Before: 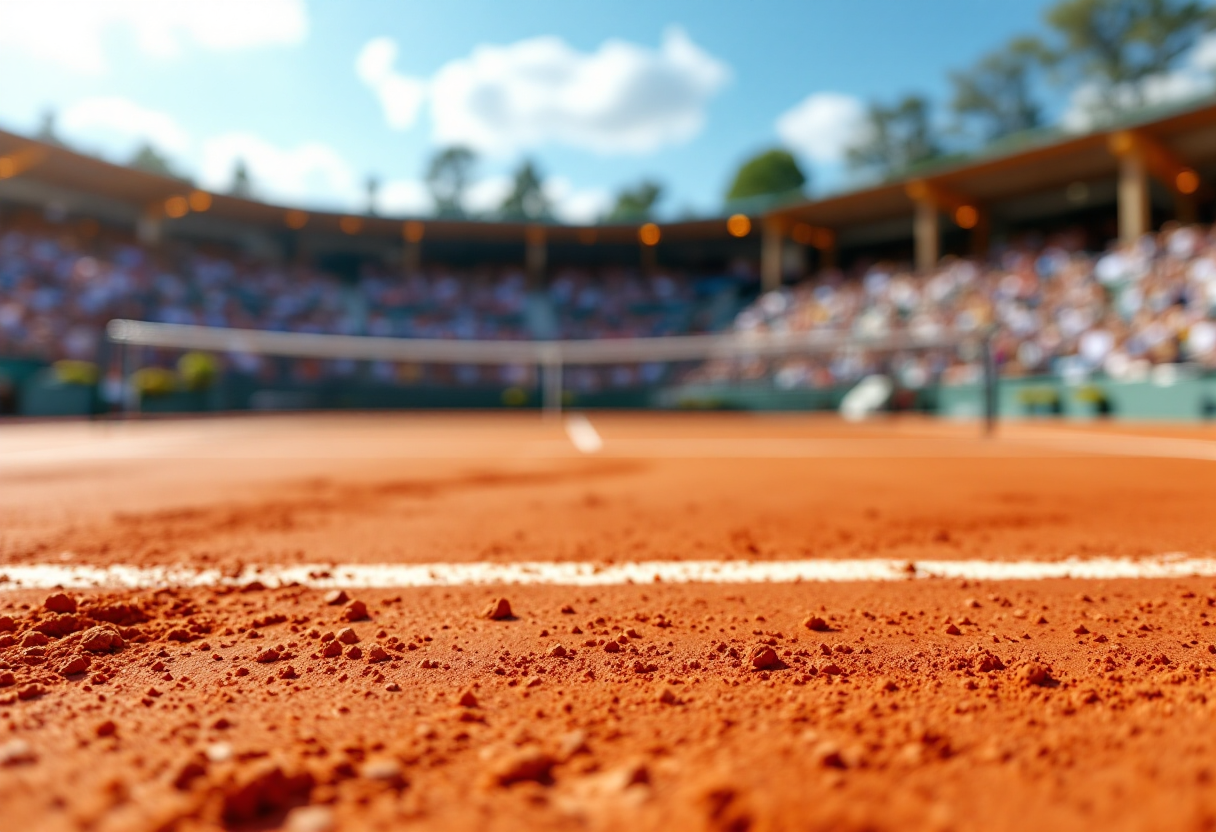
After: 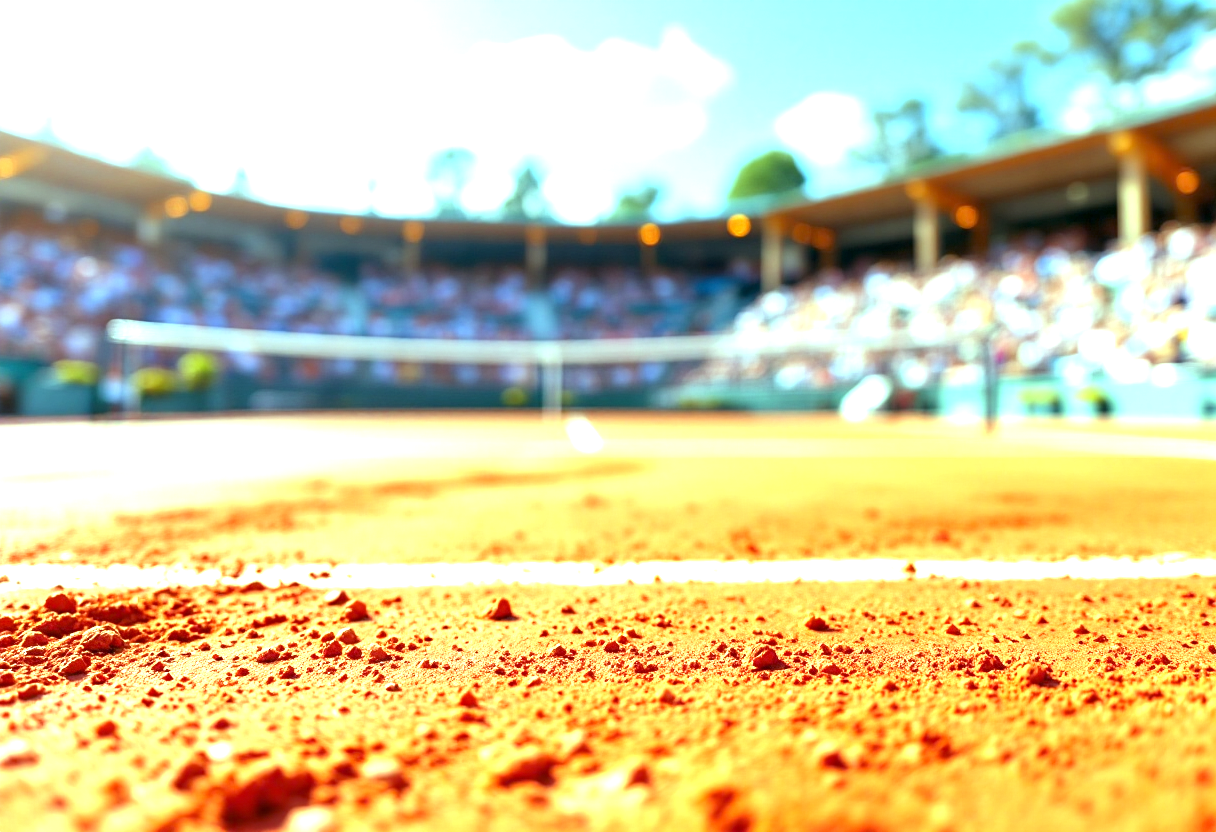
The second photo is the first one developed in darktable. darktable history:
color balance: mode lift, gamma, gain (sRGB), lift [0.997, 0.979, 1.021, 1.011], gamma [1, 1.084, 0.916, 0.998], gain [1, 0.87, 1.13, 1.101], contrast 4.55%, contrast fulcrum 38.24%, output saturation 104.09%
exposure: black level correction 0.001, exposure 1.719 EV, compensate exposure bias true, compensate highlight preservation false
